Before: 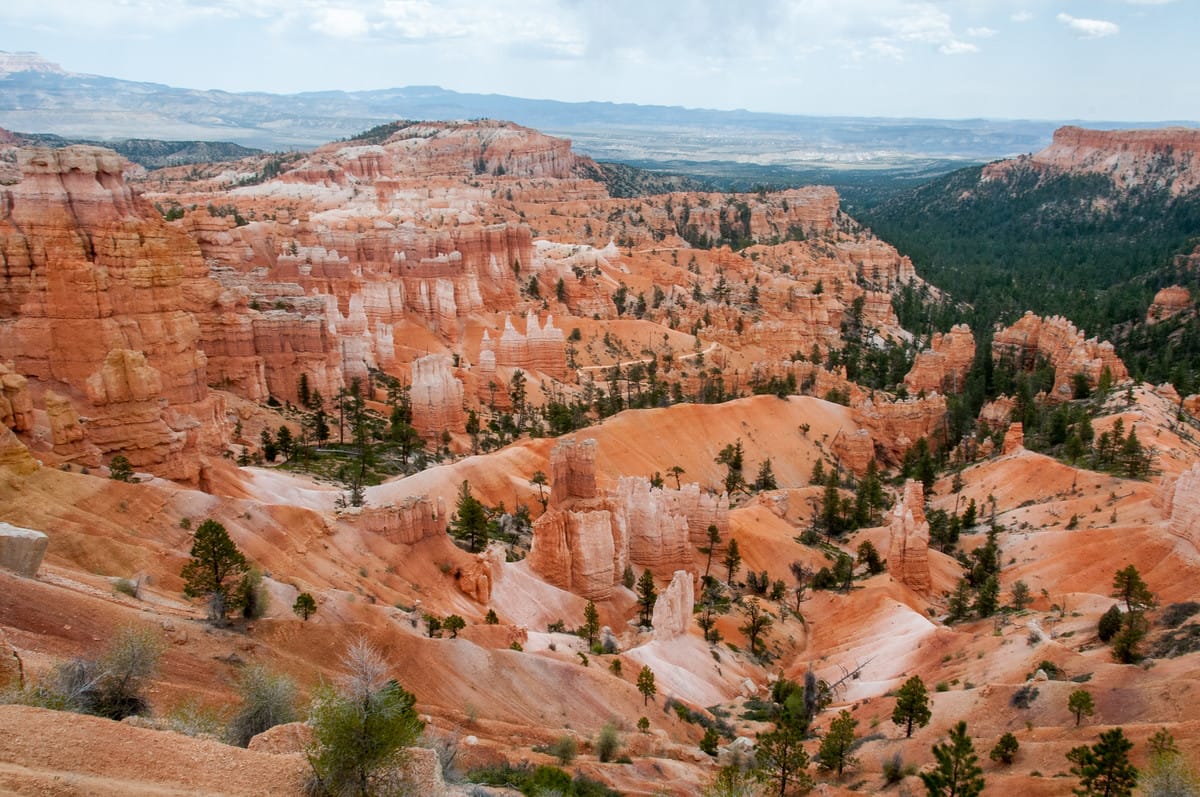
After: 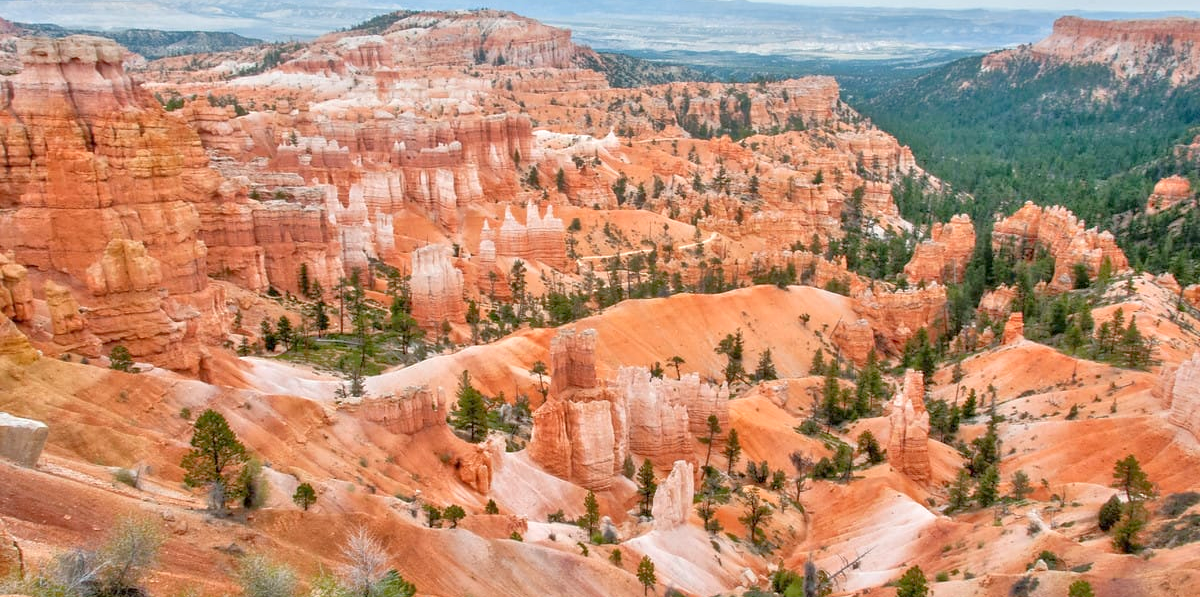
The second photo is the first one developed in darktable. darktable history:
crop: top 13.819%, bottom 11.169%
tone equalizer: -8 EV 2 EV, -7 EV 2 EV, -6 EV 2 EV, -5 EV 2 EV, -4 EV 2 EV, -3 EV 1.5 EV, -2 EV 1 EV, -1 EV 0.5 EV
